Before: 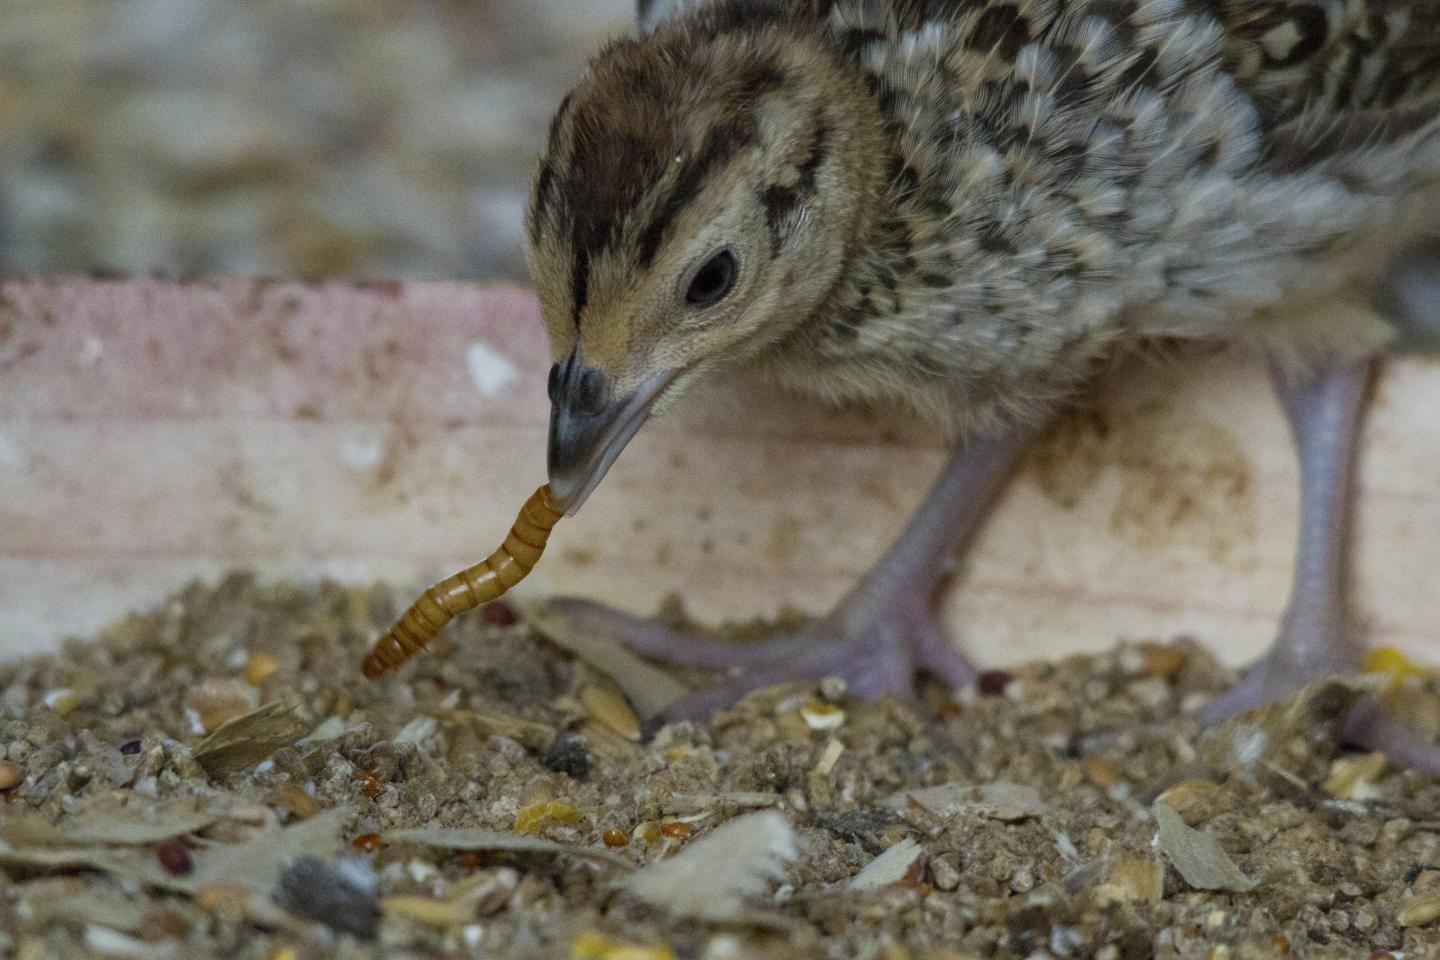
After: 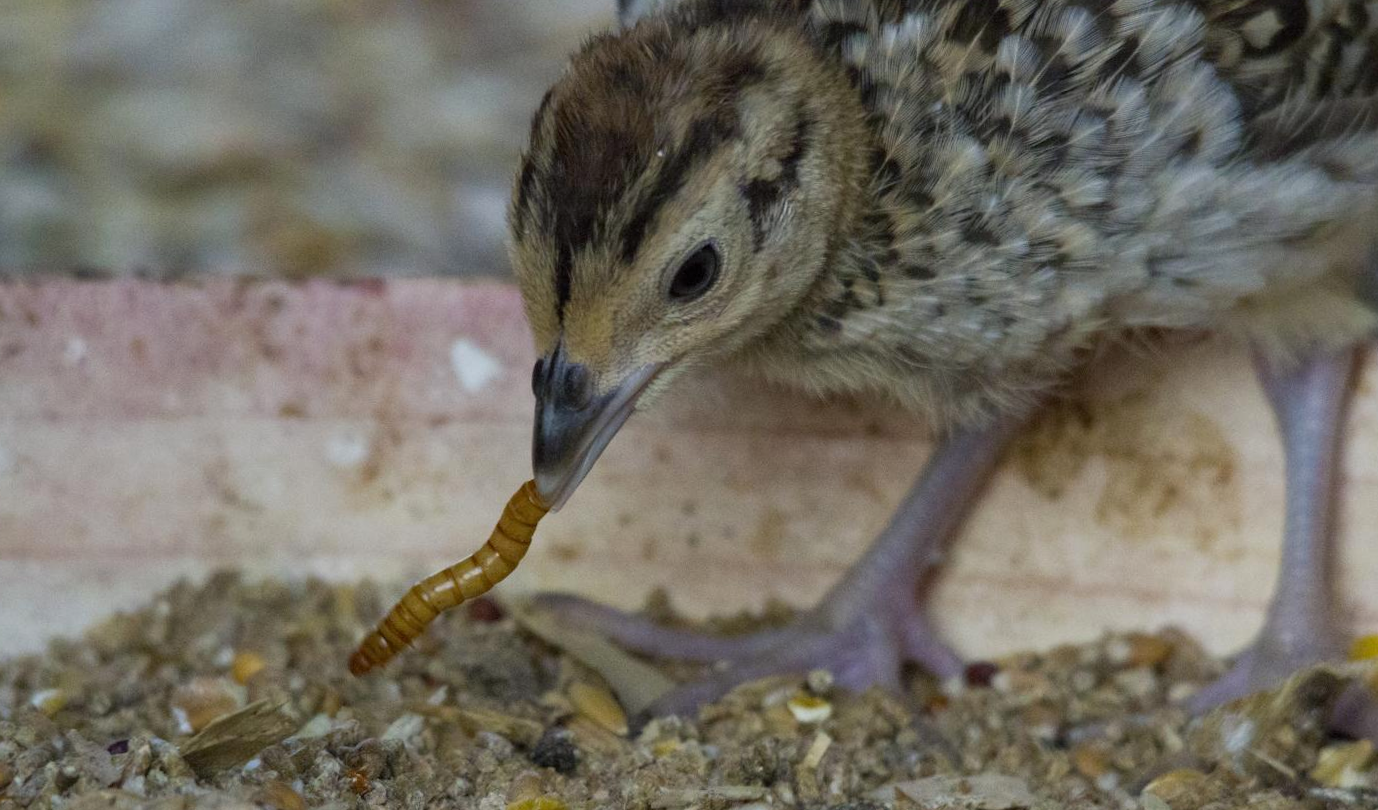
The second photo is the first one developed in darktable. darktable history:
color balance rgb: shadows lift › chroma 1.948%, shadows lift › hue 264.29°, linear chroma grading › global chroma -15.226%, perceptual saturation grading › global saturation 25.279%, global vibrance 11%
crop and rotate: angle 0.54°, left 0.352%, right 2.564%, bottom 14.348%
